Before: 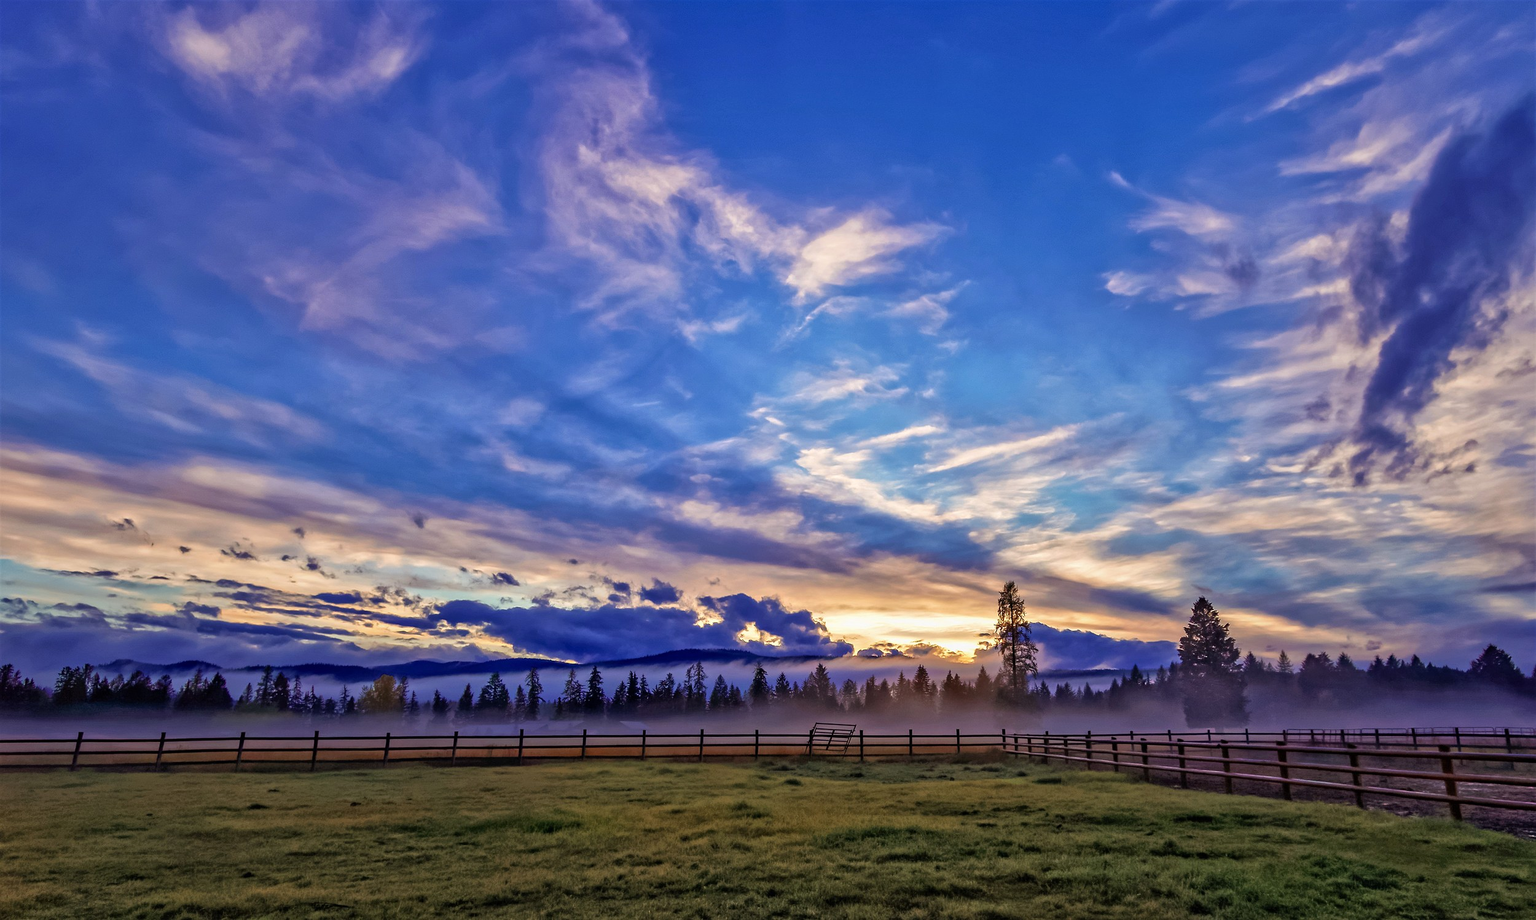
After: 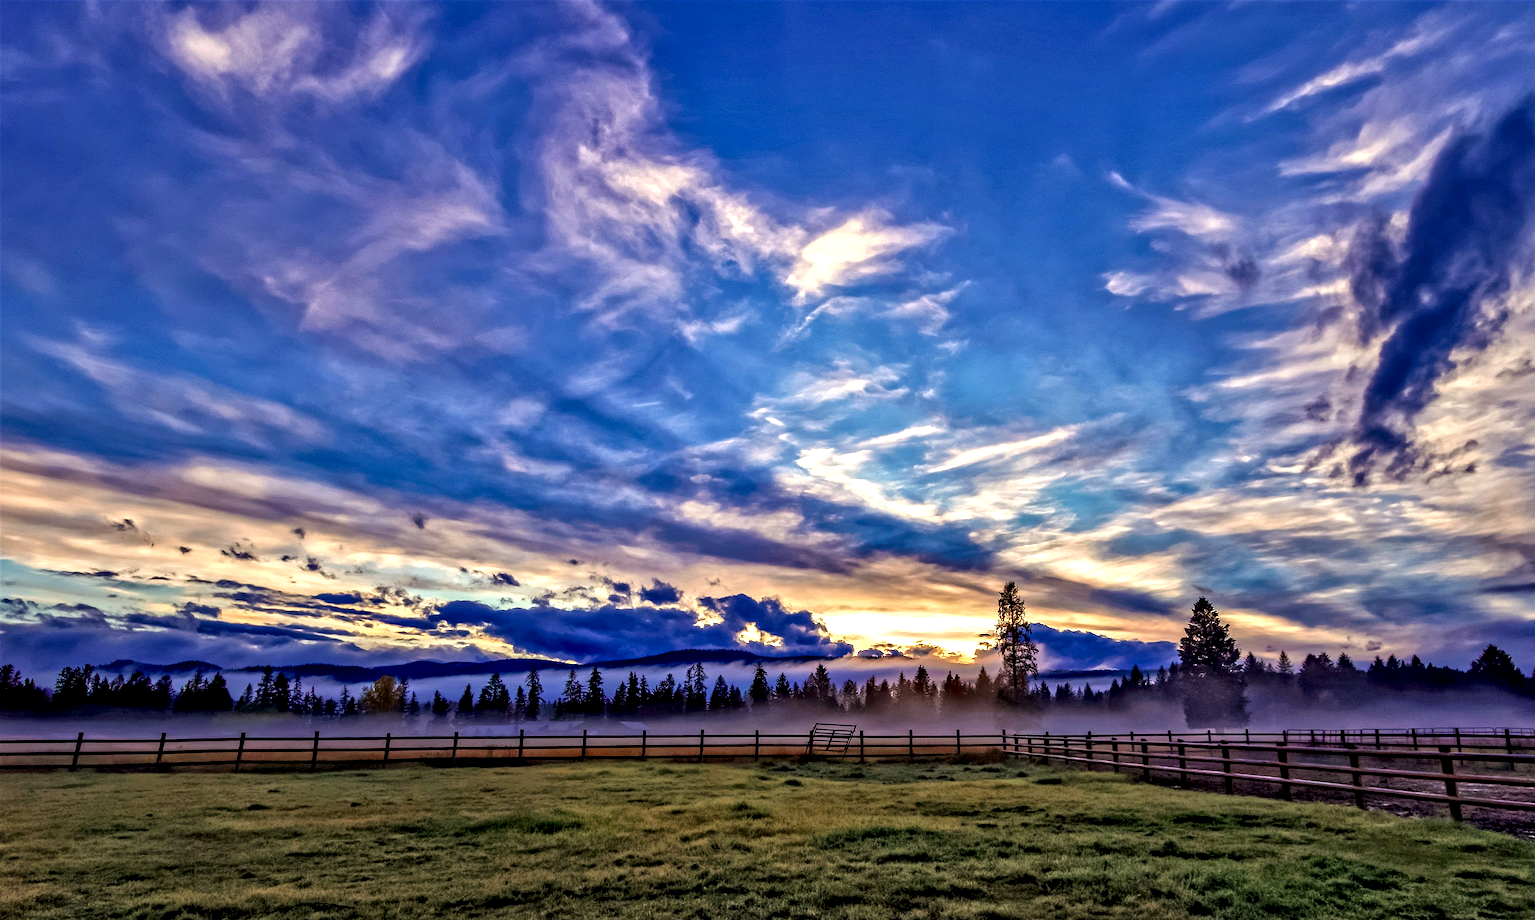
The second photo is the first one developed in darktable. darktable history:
contrast equalizer: octaves 7, y [[0.6 ×6], [0.55 ×6], [0 ×6], [0 ×6], [0 ×6]]
local contrast: on, module defaults
